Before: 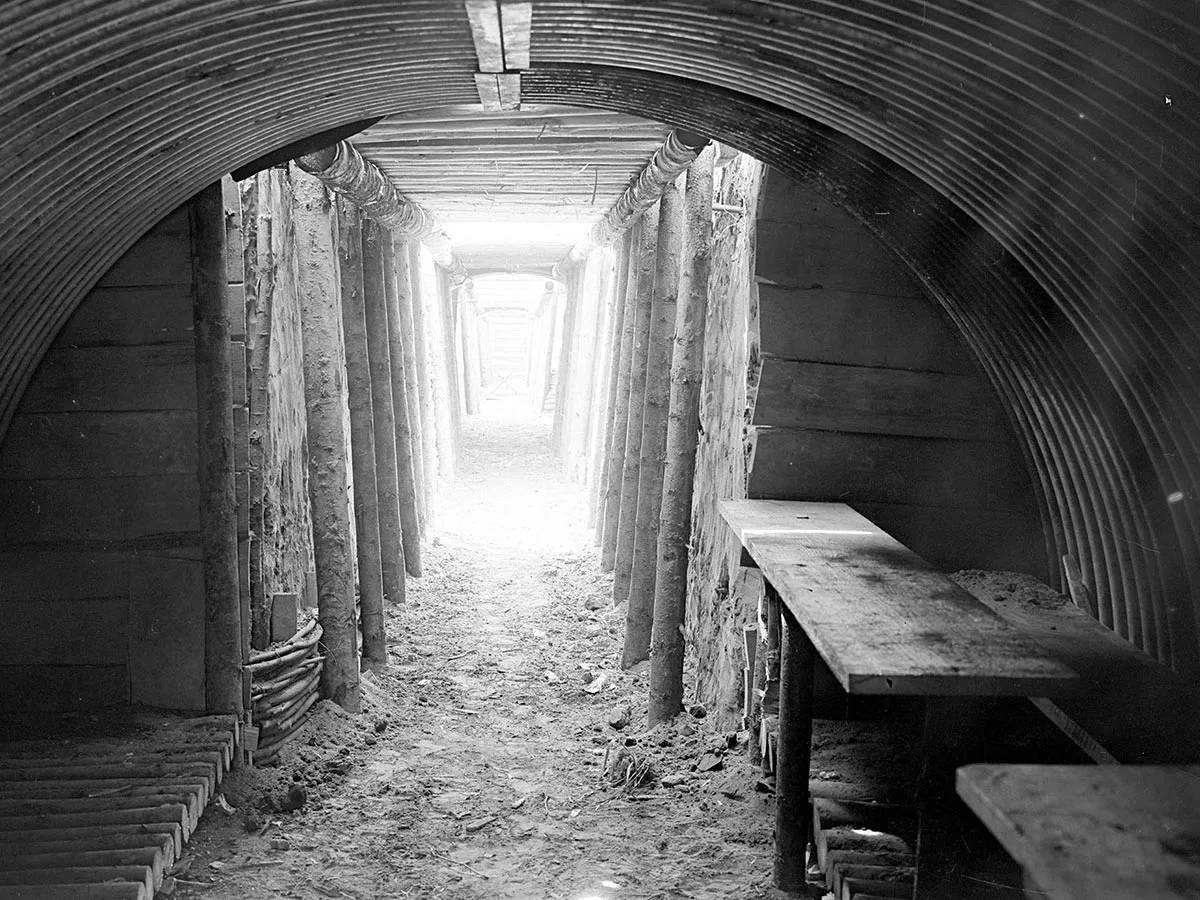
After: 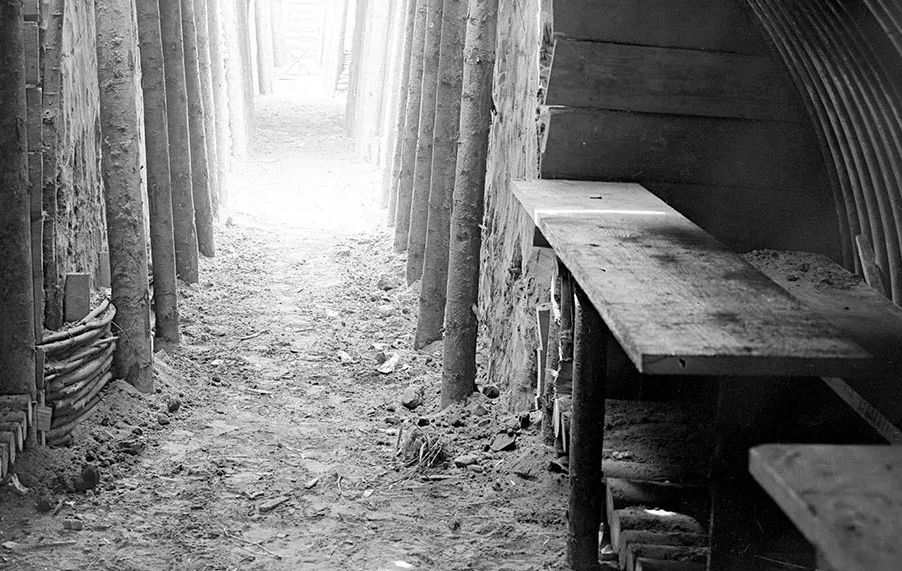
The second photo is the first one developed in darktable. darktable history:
crop and rotate: left 17.274%, top 35.56%, right 7.48%, bottom 0.924%
color zones: curves: ch0 [(0.11, 0.396) (0.195, 0.36) (0.25, 0.5) (0.303, 0.412) (0.357, 0.544) (0.75, 0.5) (0.967, 0.328)]; ch1 [(0, 0.468) (0.112, 0.512) (0.202, 0.6) (0.25, 0.5) (0.307, 0.352) (0.357, 0.544) (0.75, 0.5) (0.963, 0.524)], mix -121.05%
